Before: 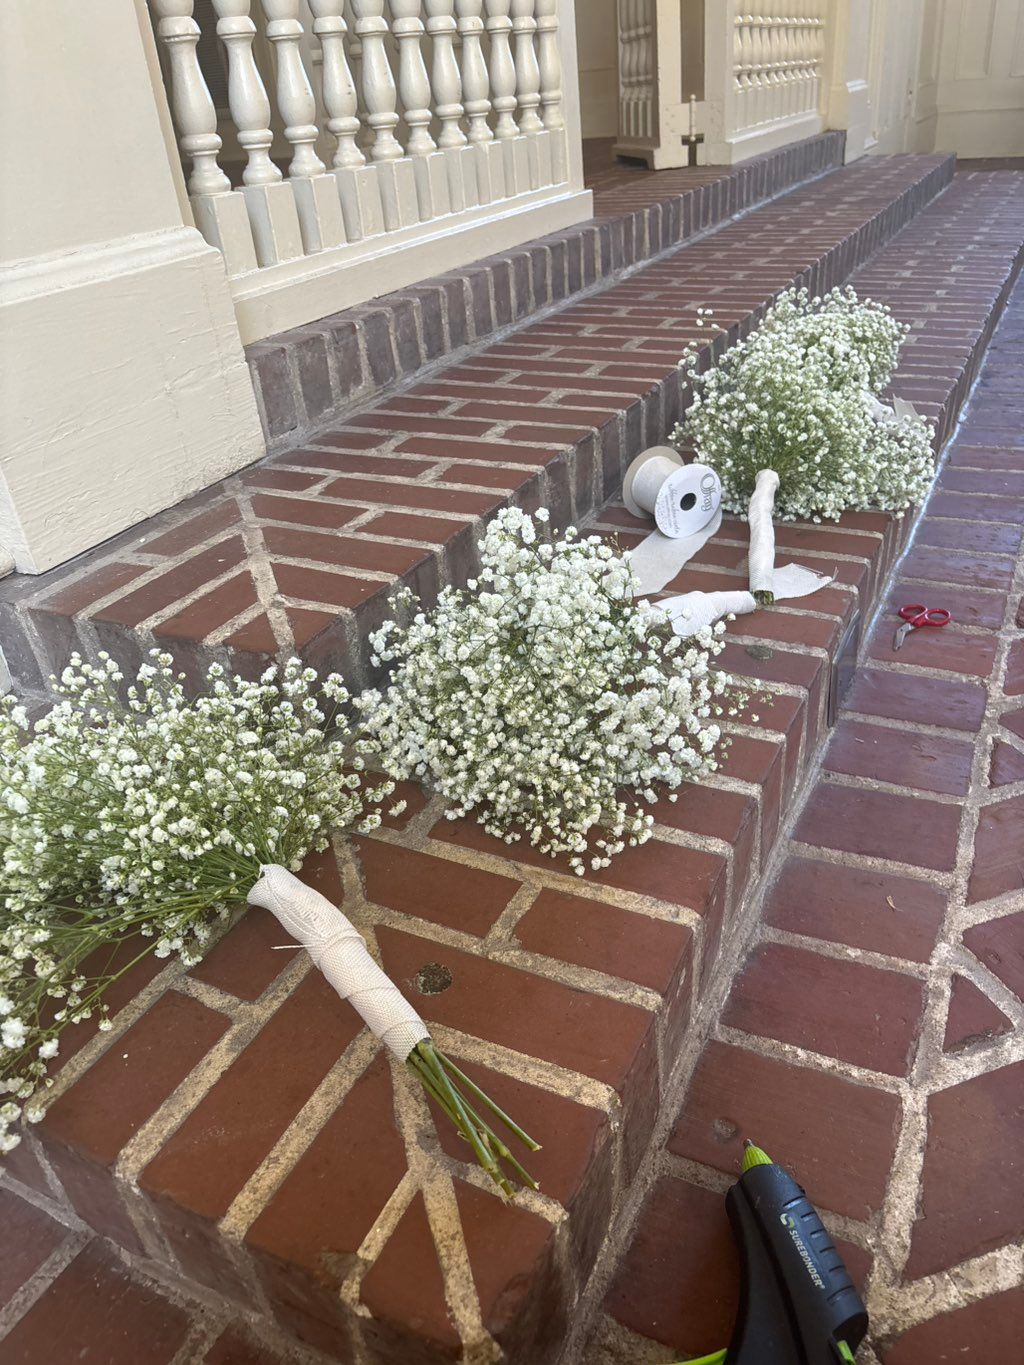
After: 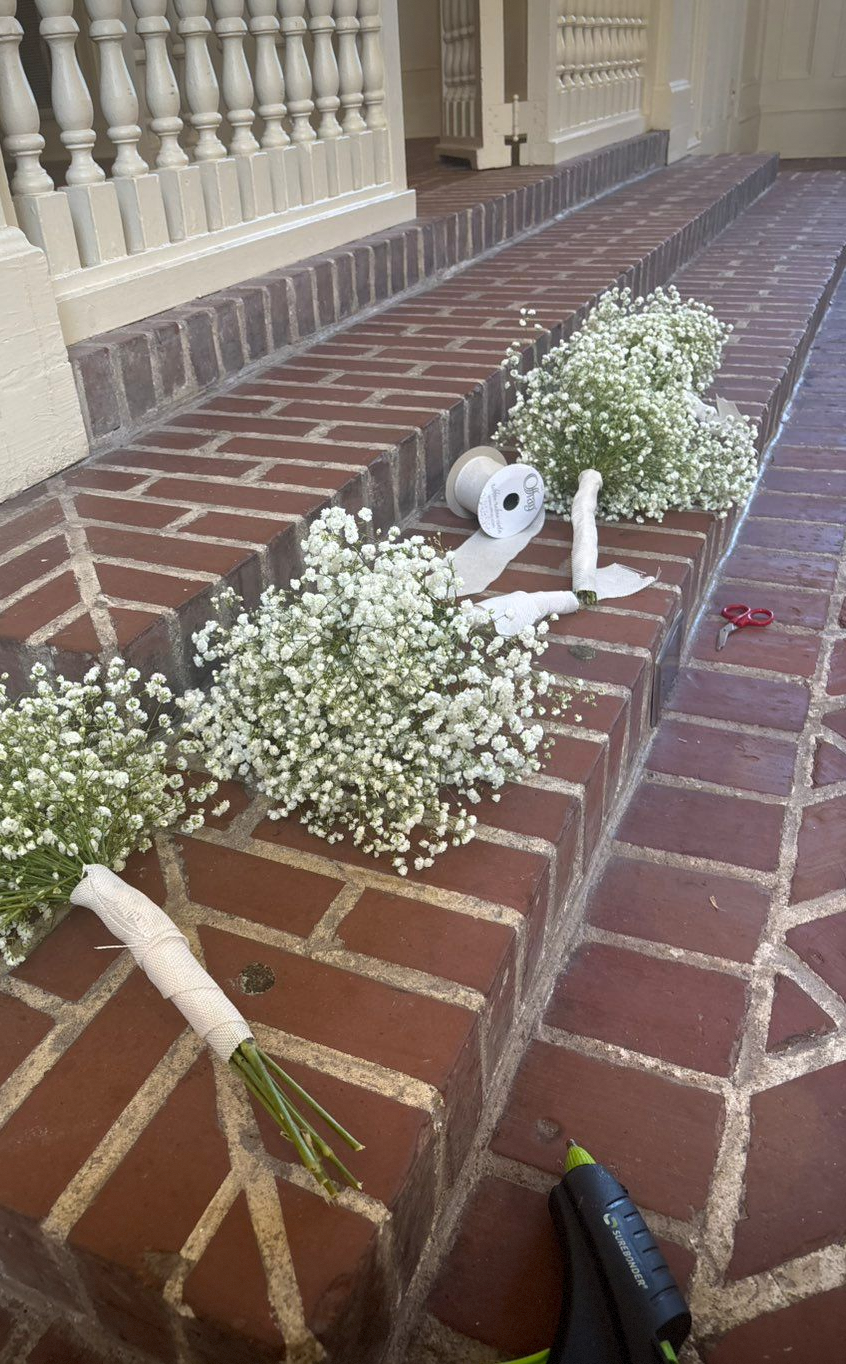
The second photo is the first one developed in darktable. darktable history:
vignetting: fall-off start 98.06%, fall-off radius 98.94%, saturation 0.043, width/height ratio 1.426, dithering 8-bit output, unbound false
crop: left 17.317%, bottom 0.045%
